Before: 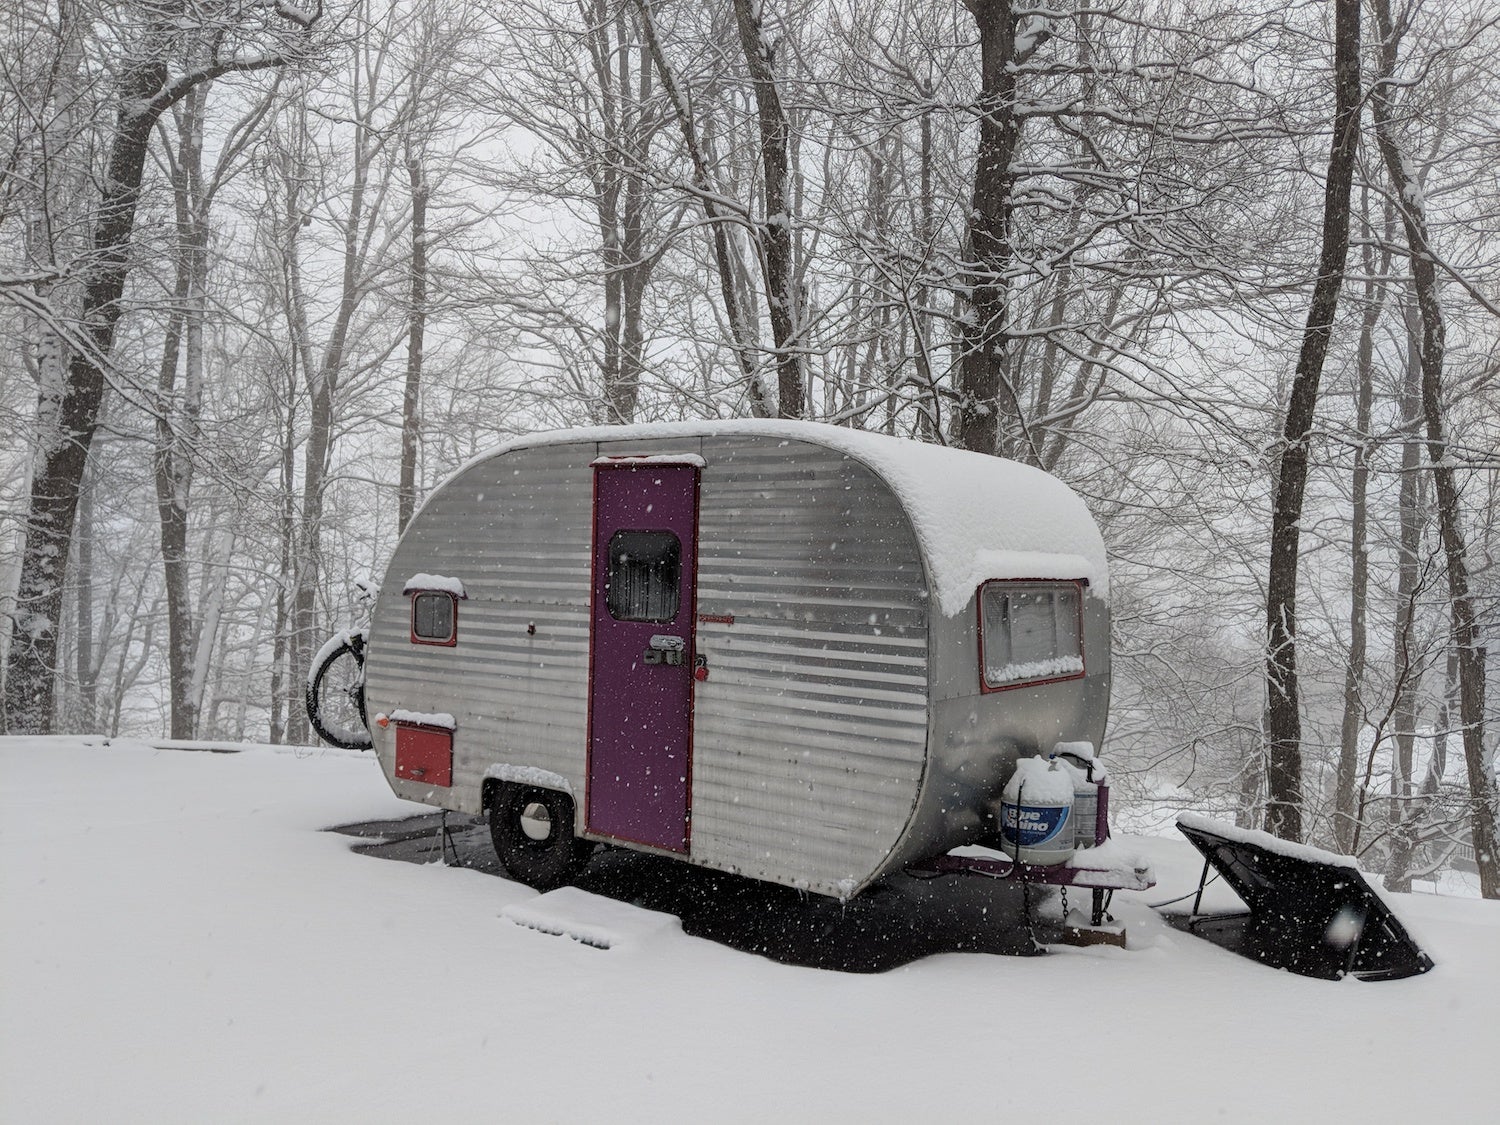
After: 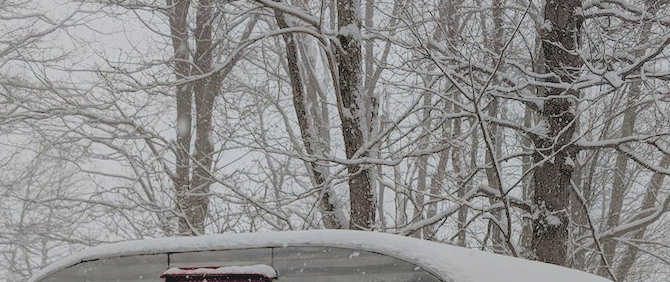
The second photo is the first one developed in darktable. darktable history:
crop: left 28.64%, top 16.832%, right 26.637%, bottom 58.055%
rgb levels: preserve colors sum RGB, levels [[0.038, 0.433, 0.934], [0, 0.5, 1], [0, 0.5, 1]]
haze removal: adaptive false
exposure: compensate highlight preservation false
contrast brightness saturation: contrast -0.19, saturation 0.19
